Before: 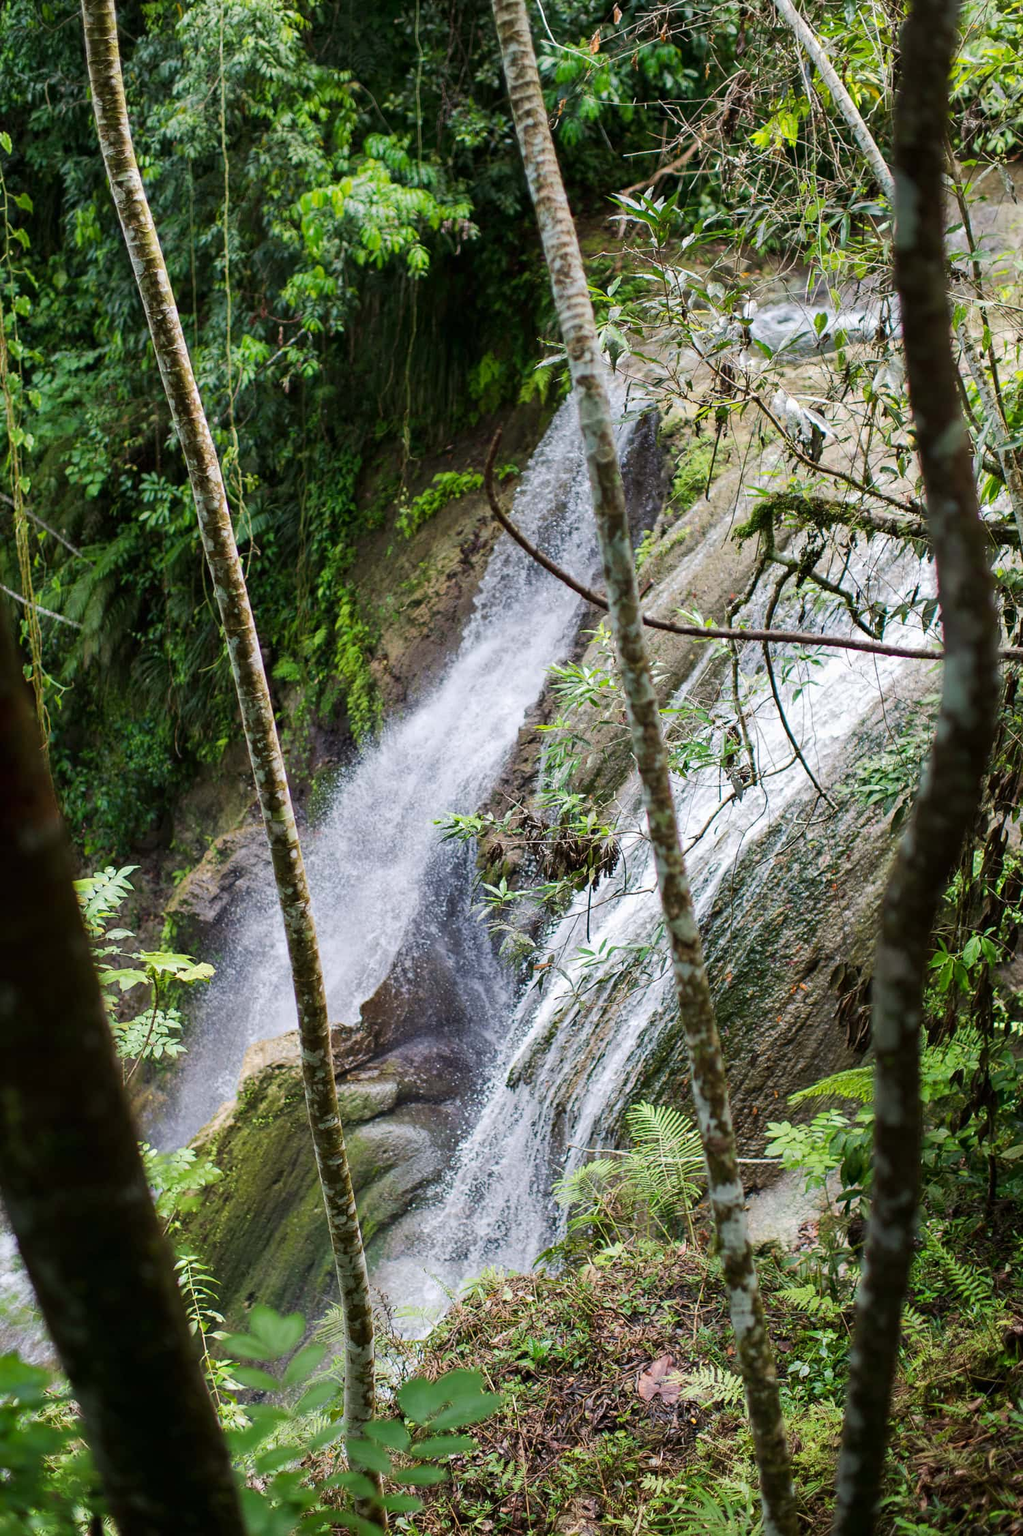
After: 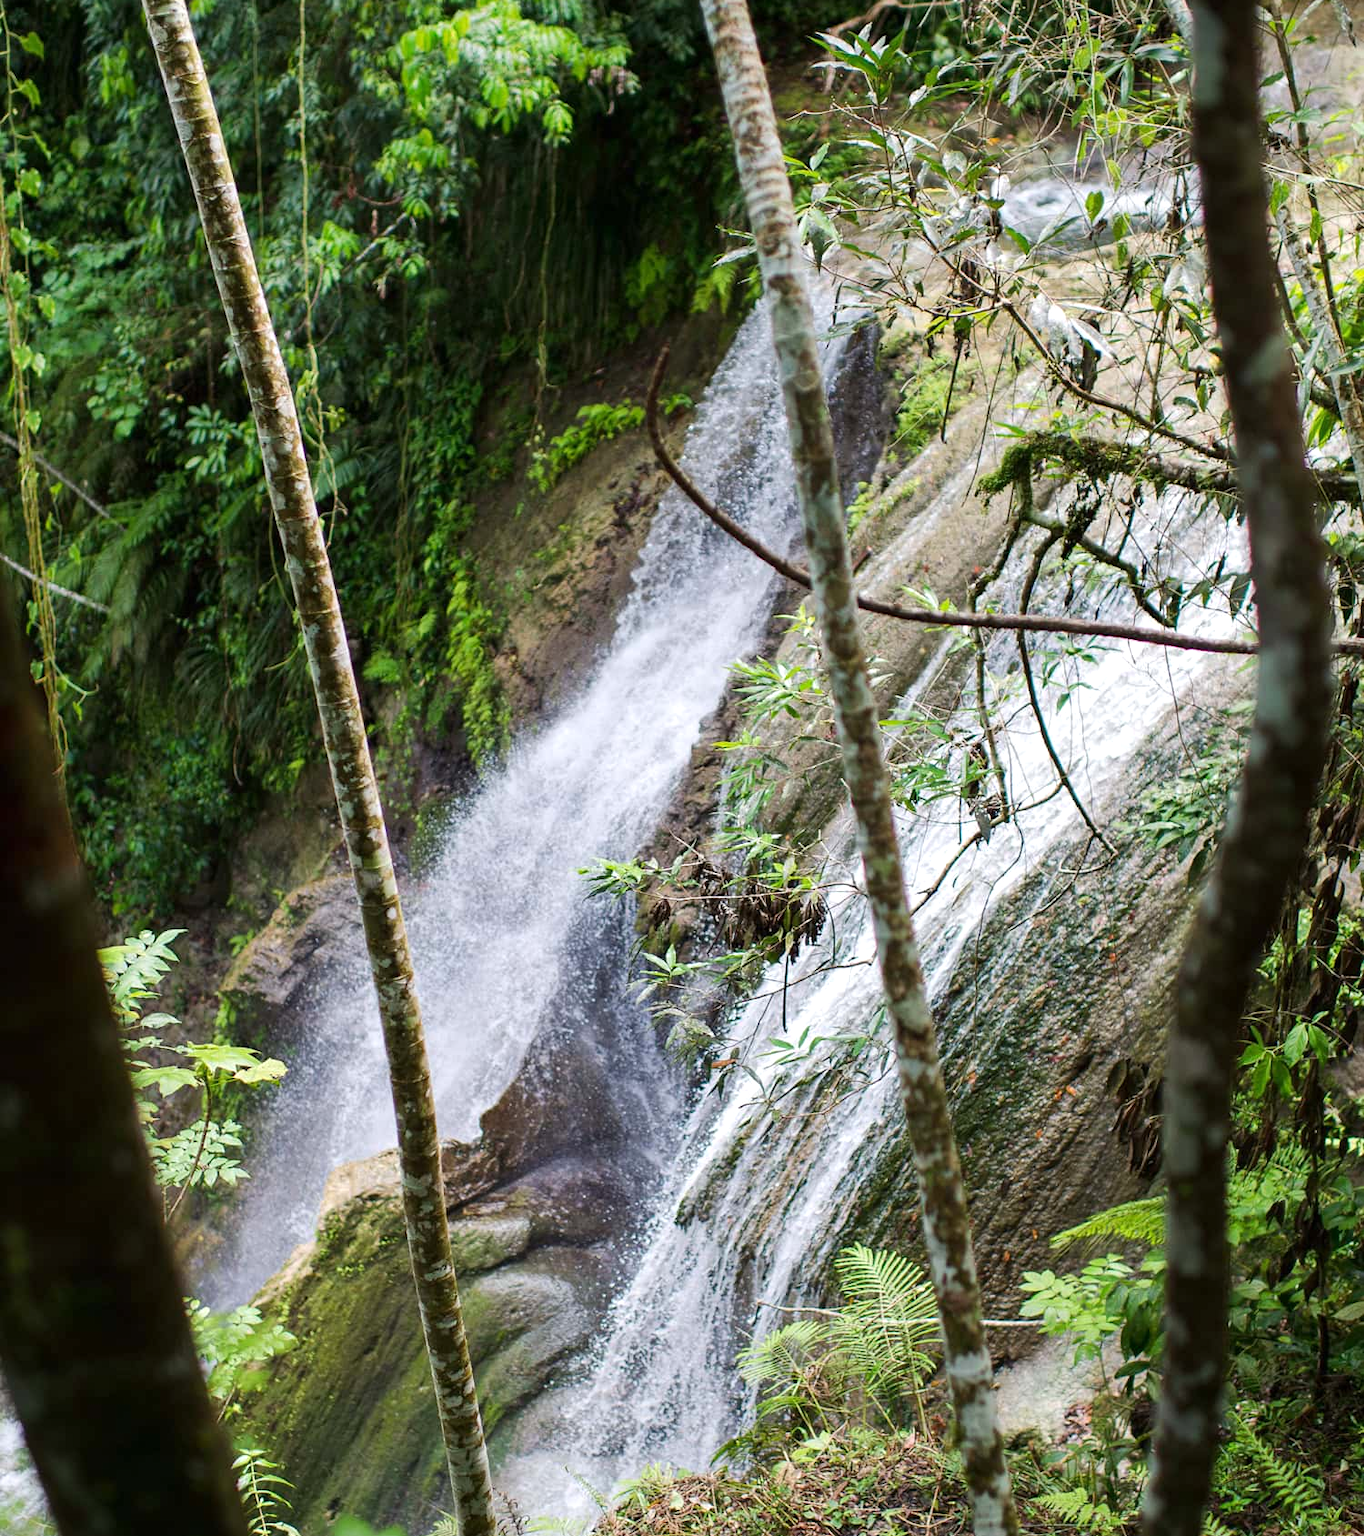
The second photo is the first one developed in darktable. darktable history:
crop: top 11.038%, bottom 13.962%
exposure: exposure 0.191 EV, compensate highlight preservation false
